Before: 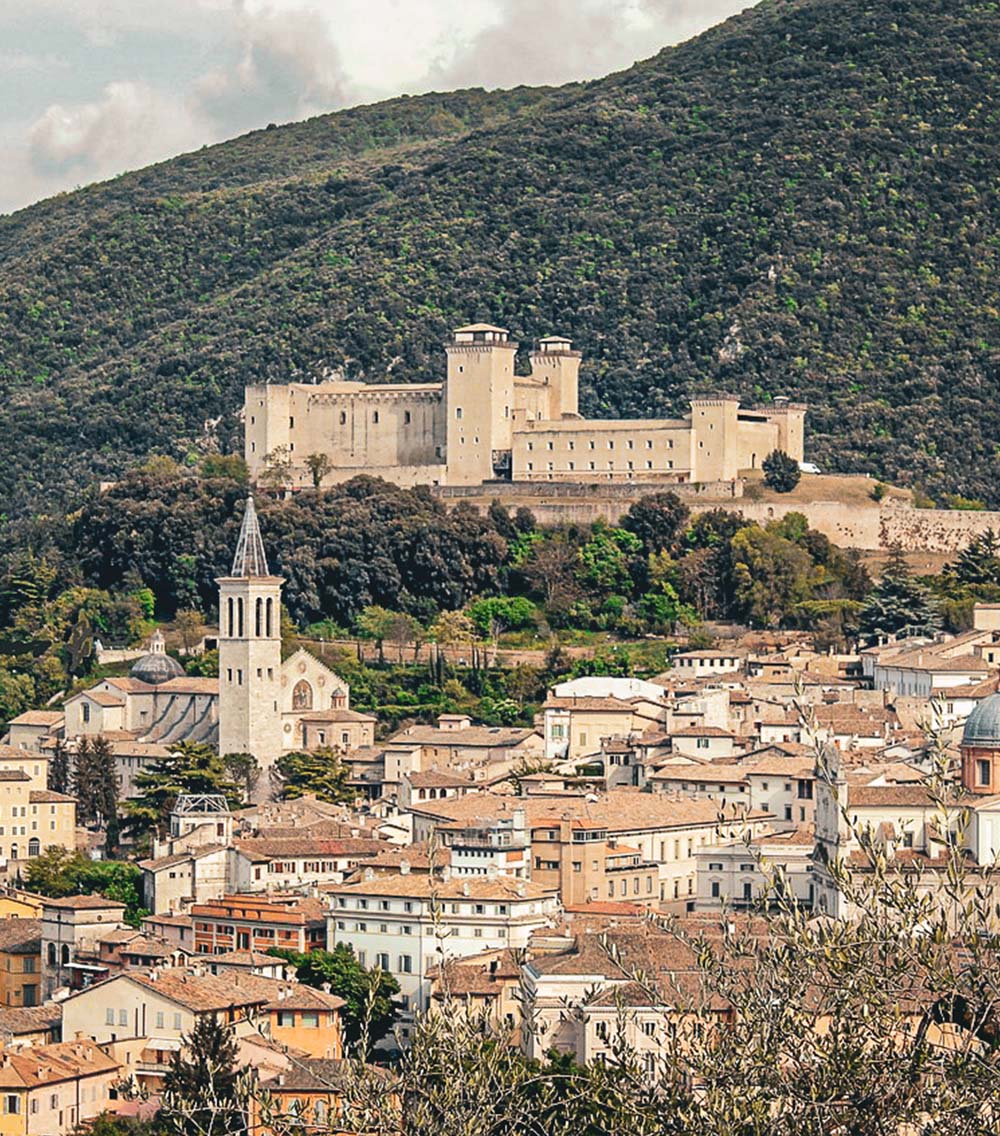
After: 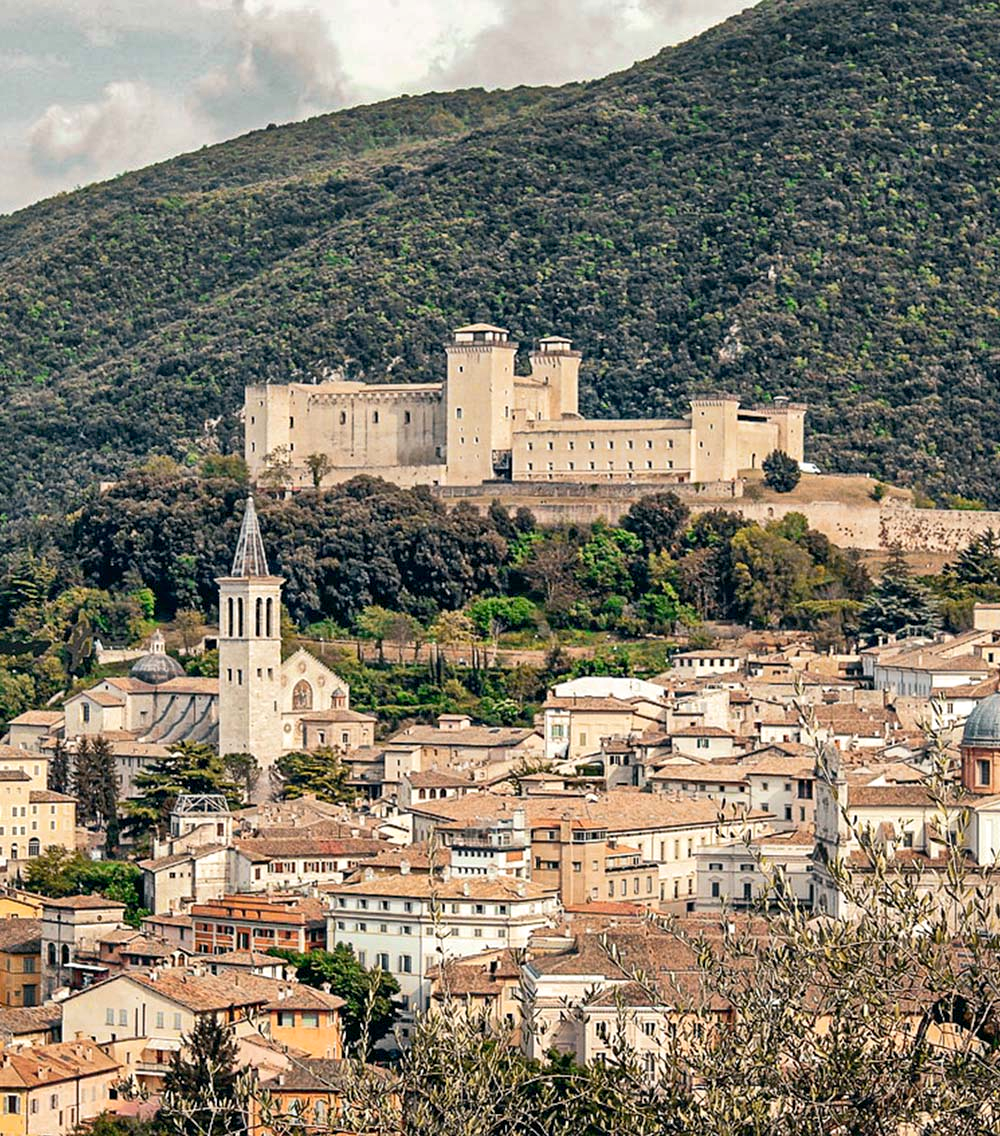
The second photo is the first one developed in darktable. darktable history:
shadows and highlights: soften with gaussian
exposure: black level correction 0.008, exposure 0.096 EV, compensate highlight preservation false
